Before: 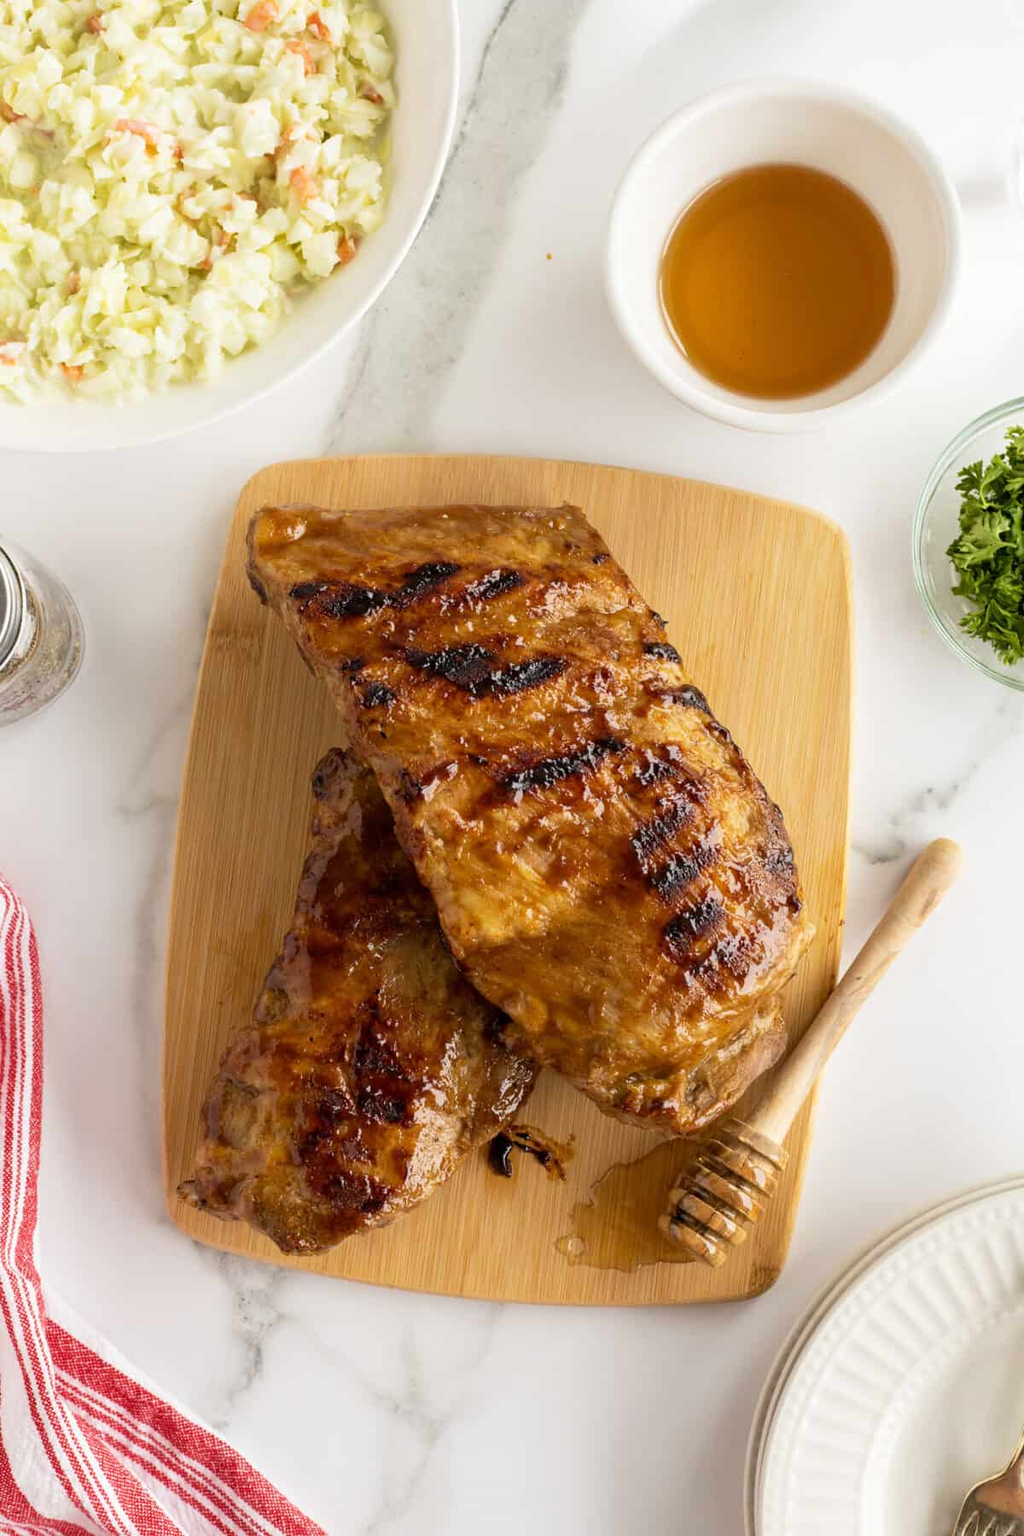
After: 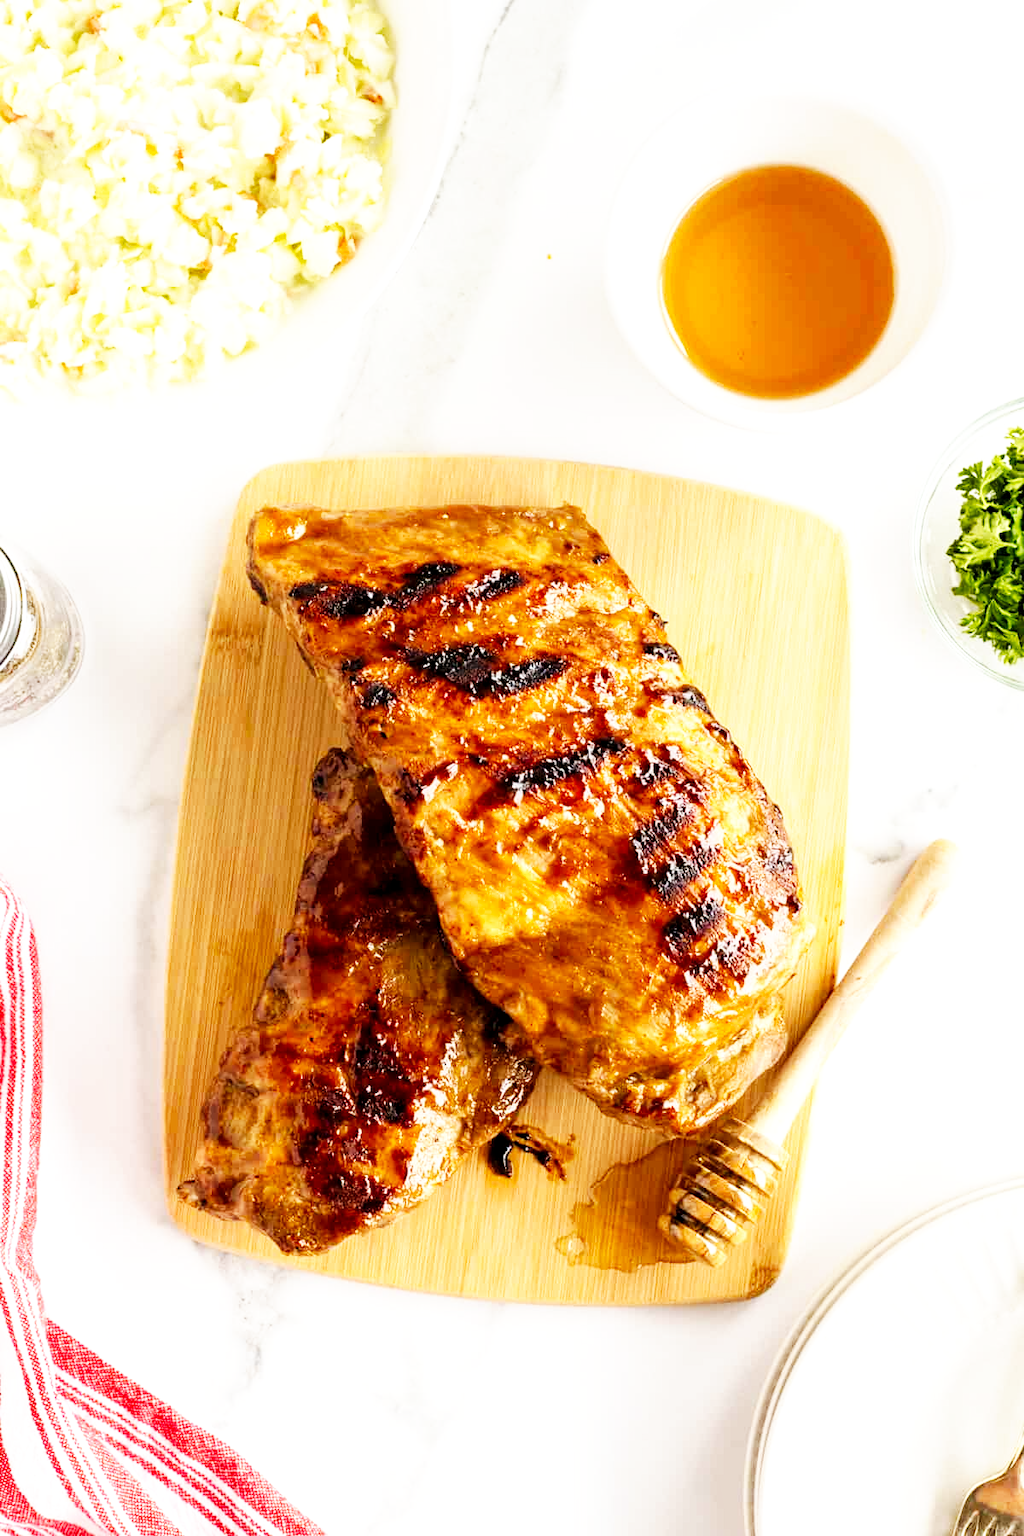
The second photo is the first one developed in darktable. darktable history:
local contrast: highlights 100%, shadows 101%, detail 120%, midtone range 0.2
base curve: curves: ch0 [(0, 0) (0.007, 0.004) (0.027, 0.03) (0.046, 0.07) (0.207, 0.54) (0.442, 0.872) (0.673, 0.972) (1, 1)], preserve colors none
